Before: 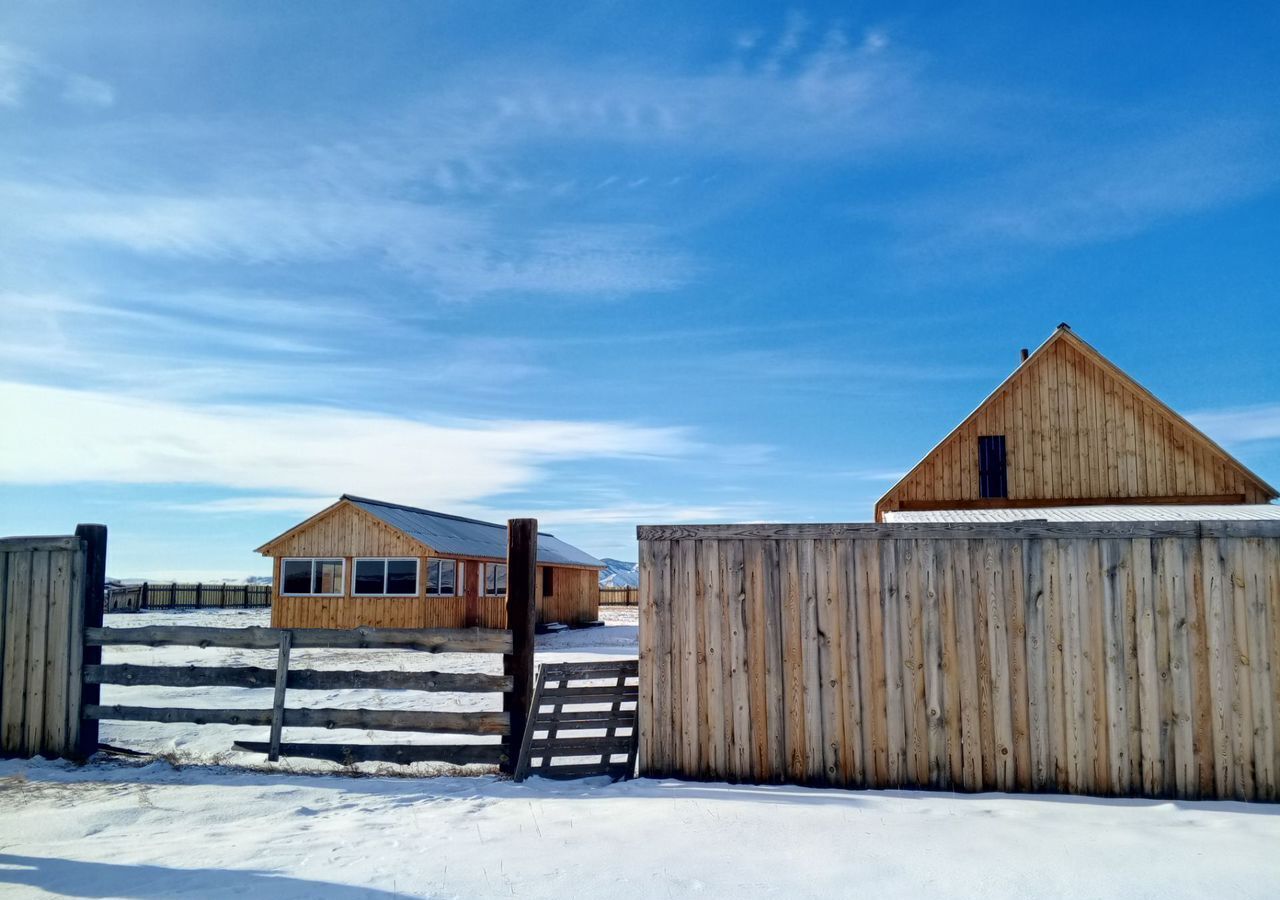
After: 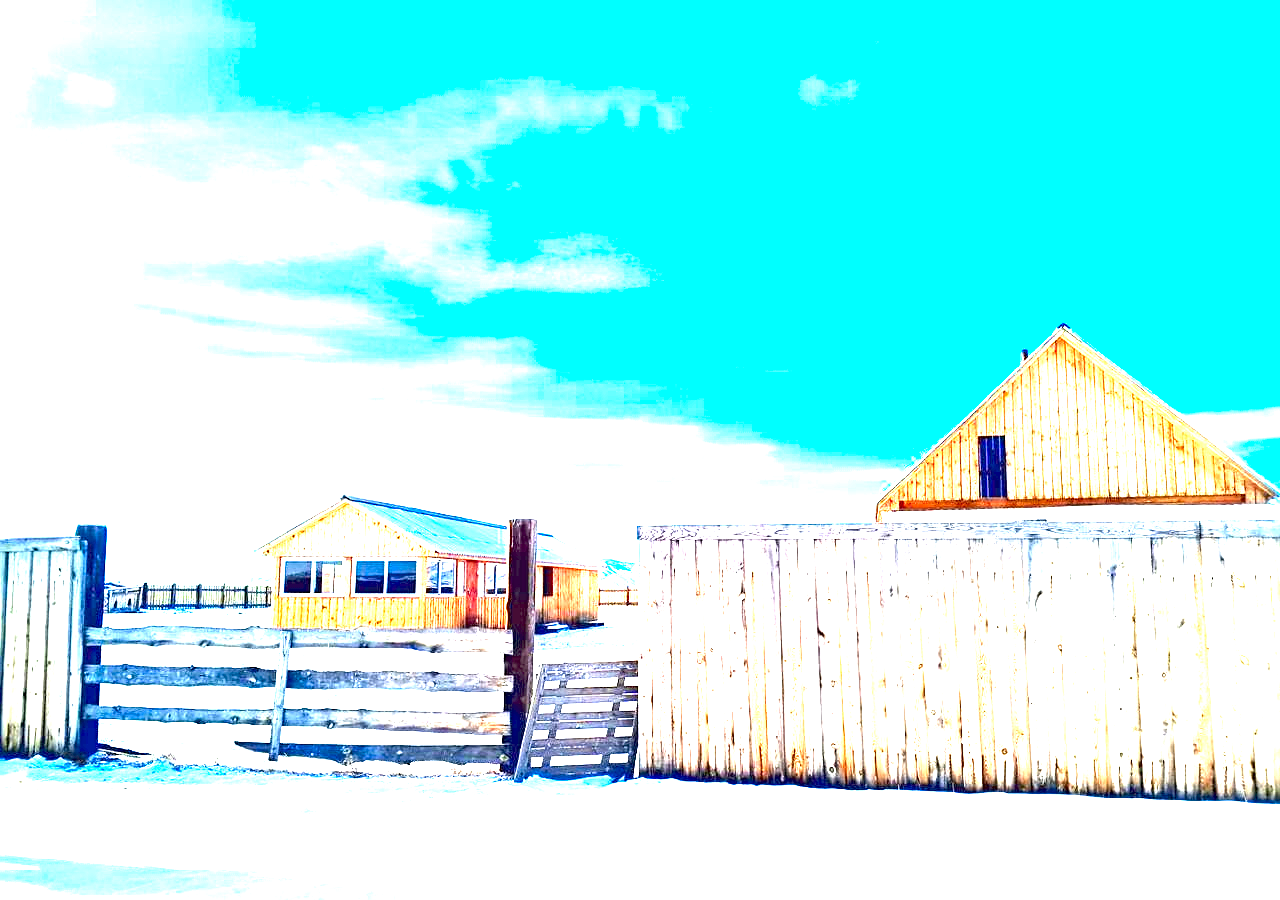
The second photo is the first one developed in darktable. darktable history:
sharpen: on, module defaults
exposure: black level correction 0, exposure 4 EV, compensate exposure bias true, compensate highlight preservation false
color zones: curves: ch0 [(0, 0.613) (0.01, 0.613) (0.245, 0.448) (0.498, 0.529) (0.642, 0.665) (0.879, 0.777) (0.99, 0.613)]; ch1 [(0, 0) (0.143, 0) (0.286, 0) (0.429, 0) (0.571, 0) (0.714, 0) (0.857, 0)], mix -131.09%
